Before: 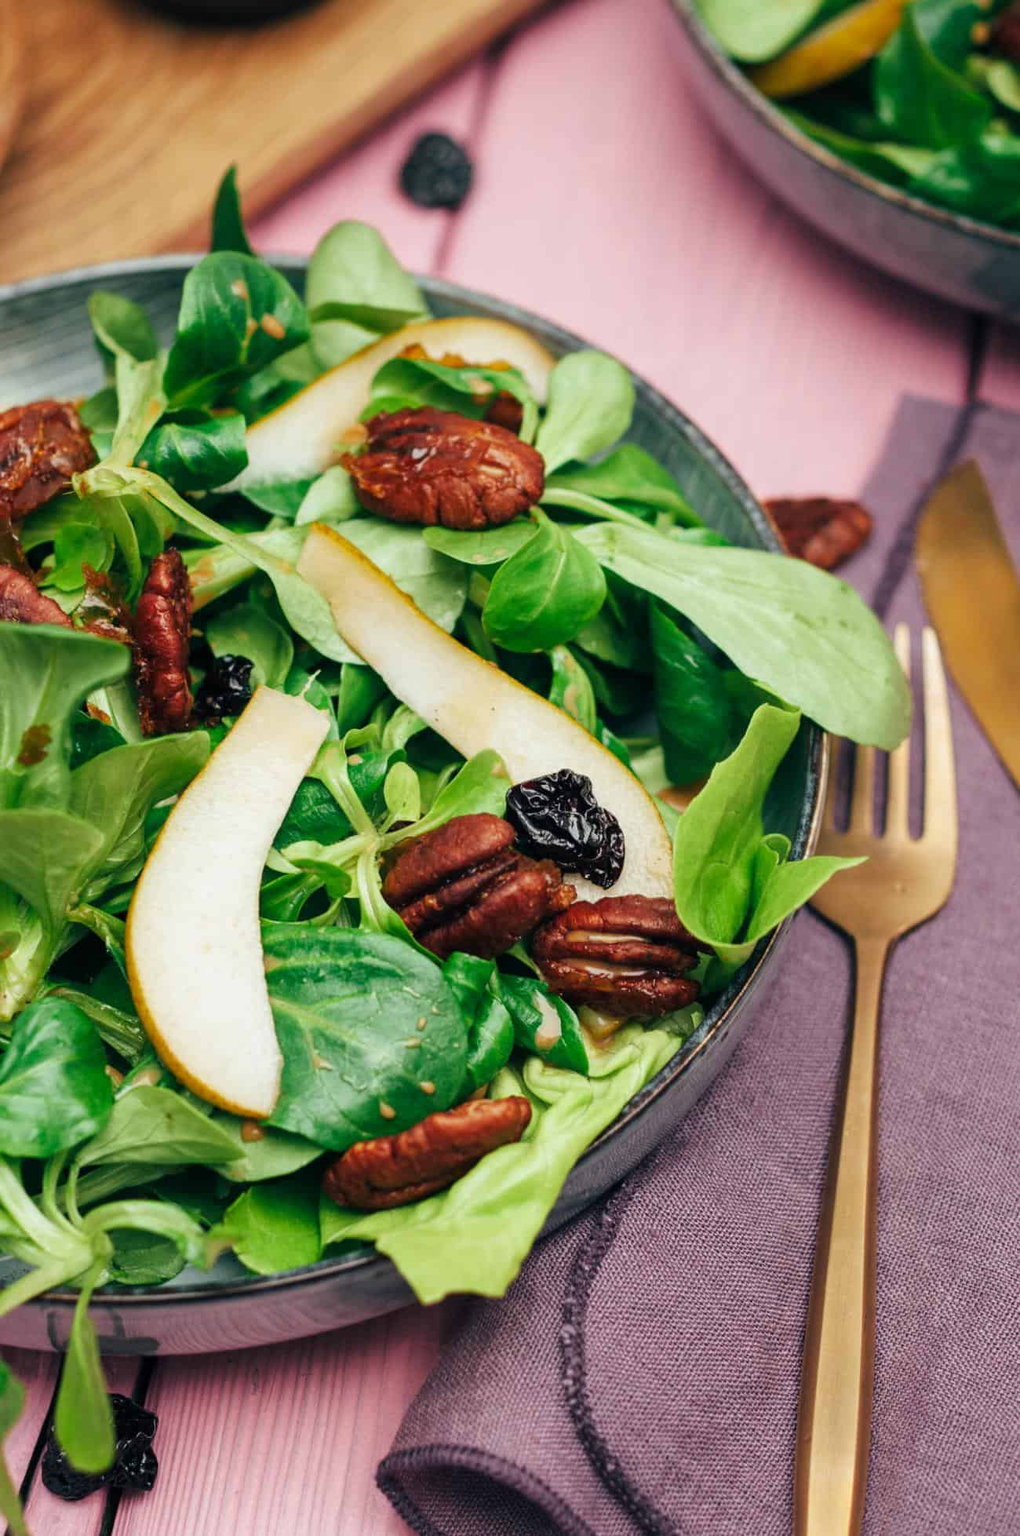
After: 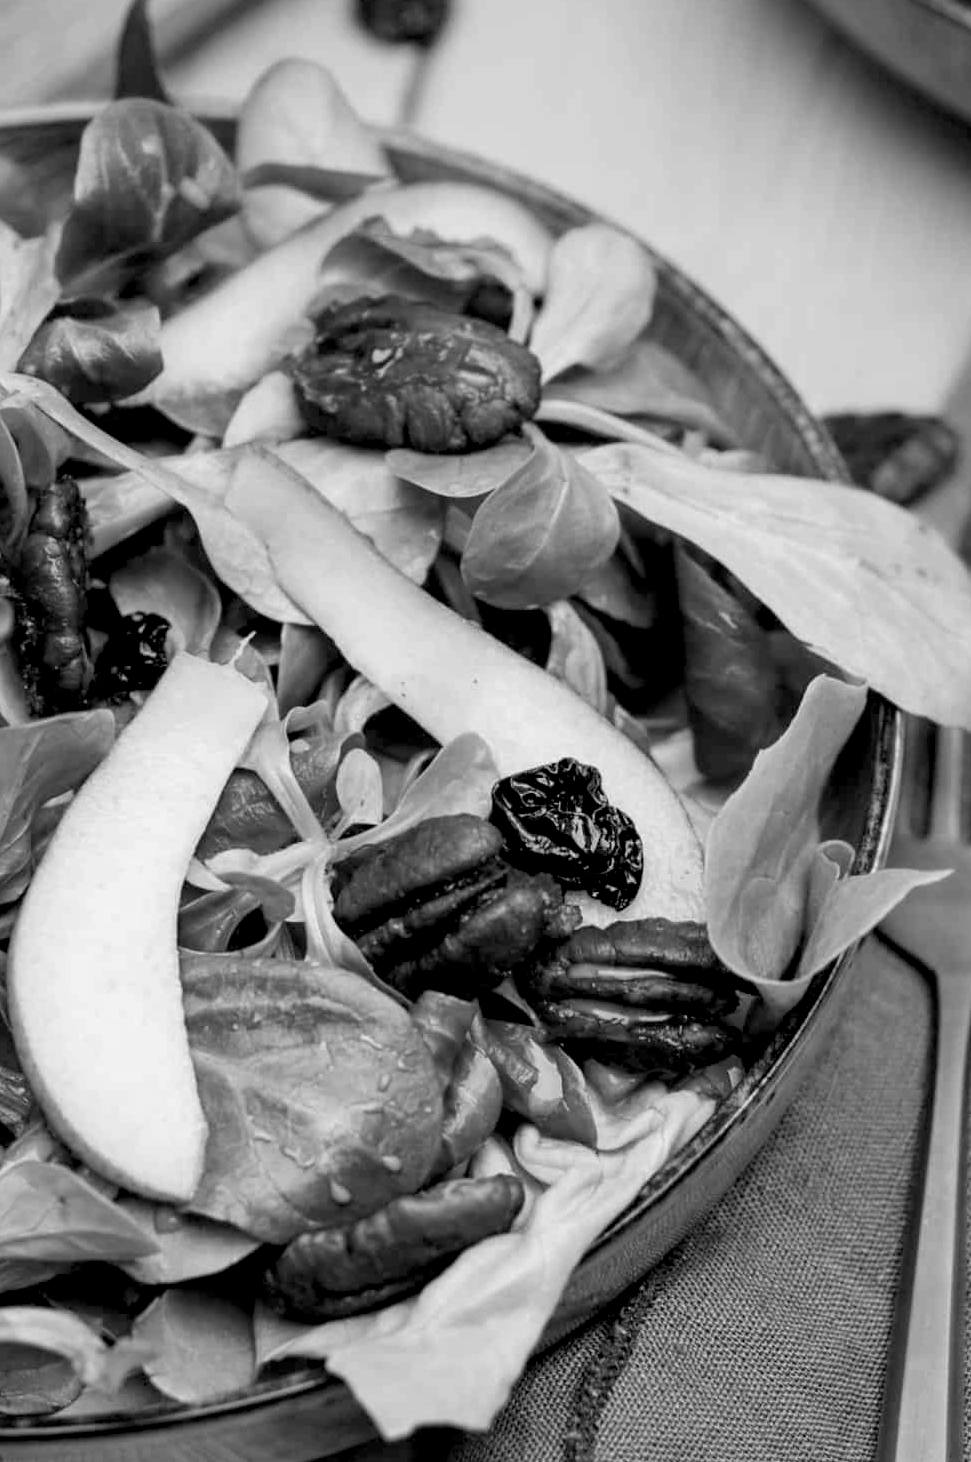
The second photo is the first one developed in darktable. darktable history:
exposure: black level correction 0.012, compensate highlight preservation false
crop and rotate: left 11.831%, top 11.346%, right 13.429%, bottom 13.899%
monochrome: a 2.21, b -1.33, size 2.2
